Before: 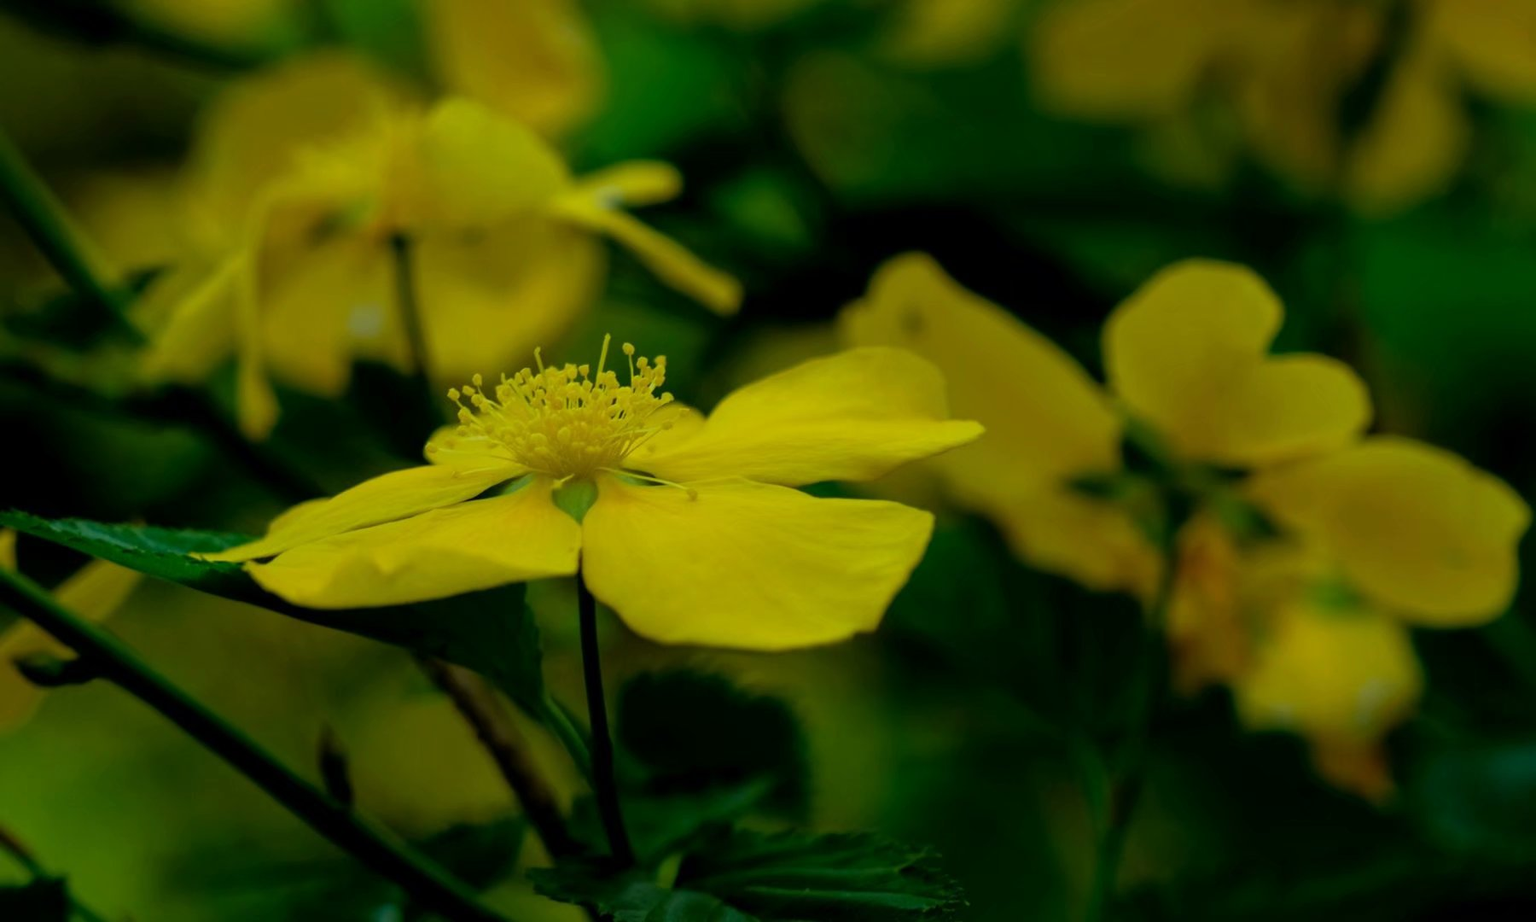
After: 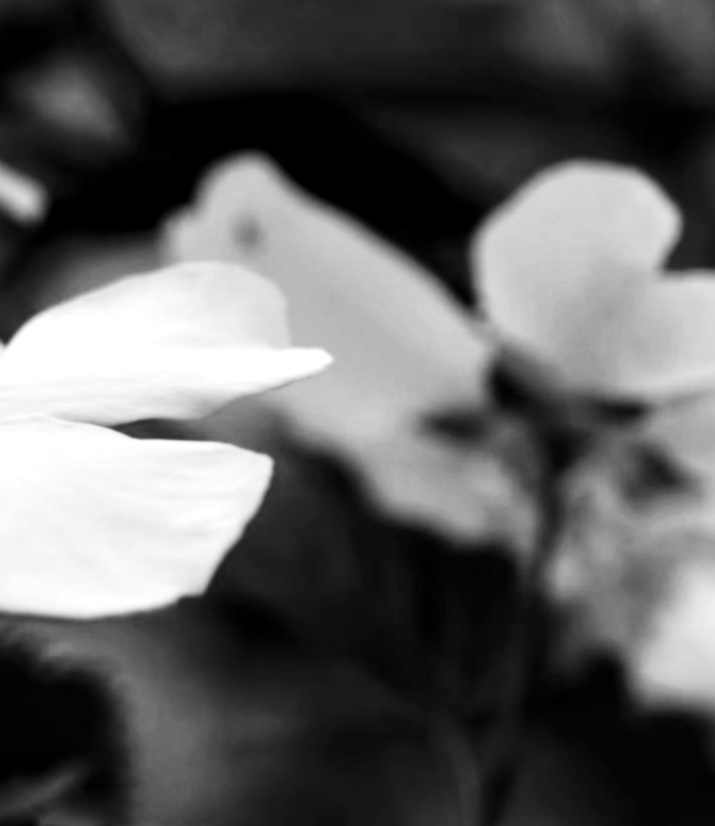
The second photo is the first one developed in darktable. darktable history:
exposure: black level correction 0, exposure 1.2 EV, compensate exposure bias true, compensate highlight preservation false
local contrast: highlights 100%, shadows 100%, detail 120%, midtone range 0.2
lowpass: radius 0.76, contrast 1.56, saturation 0, unbound 0
crop: left 45.721%, top 13.393%, right 14.118%, bottom 10.01%
